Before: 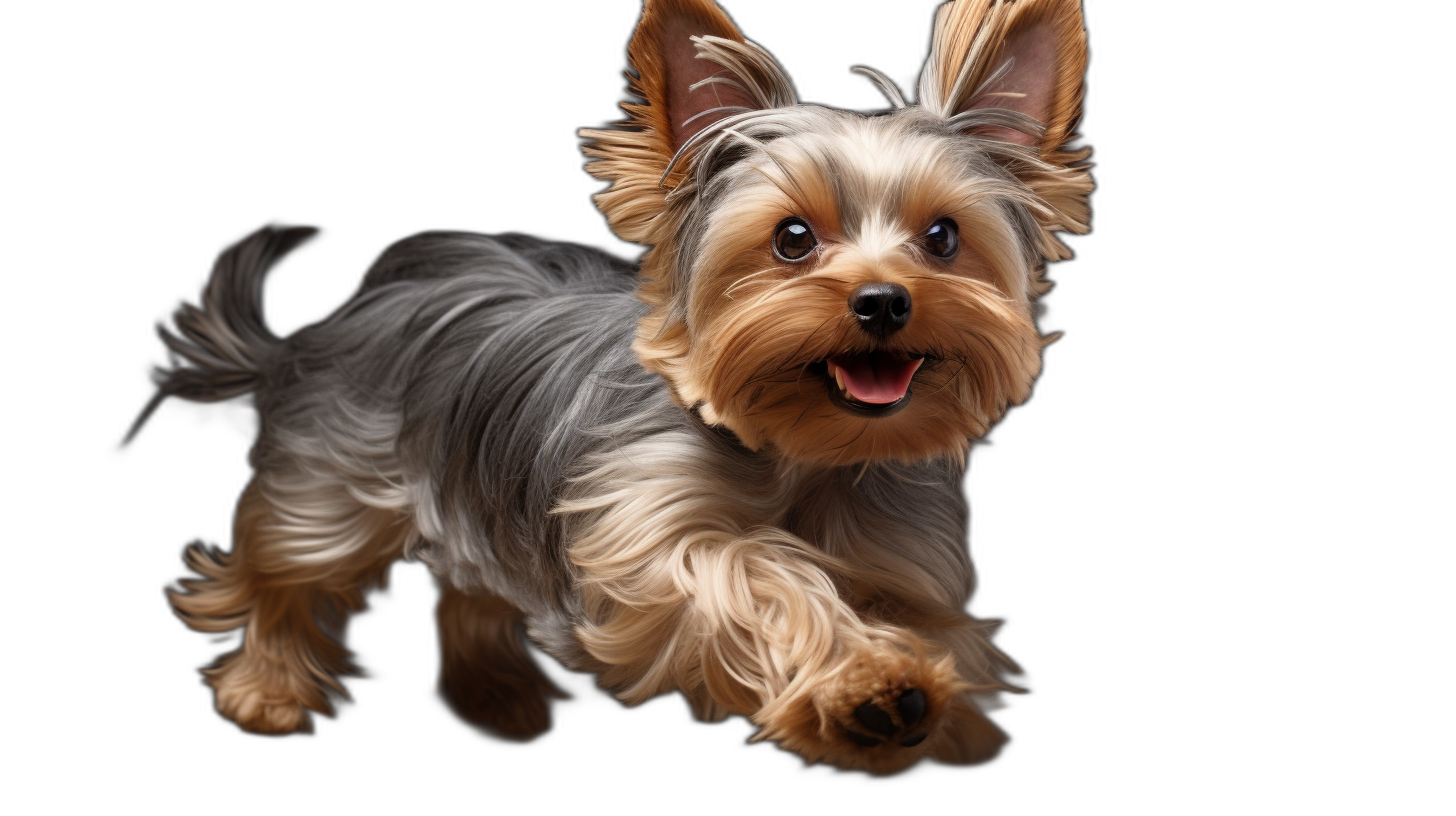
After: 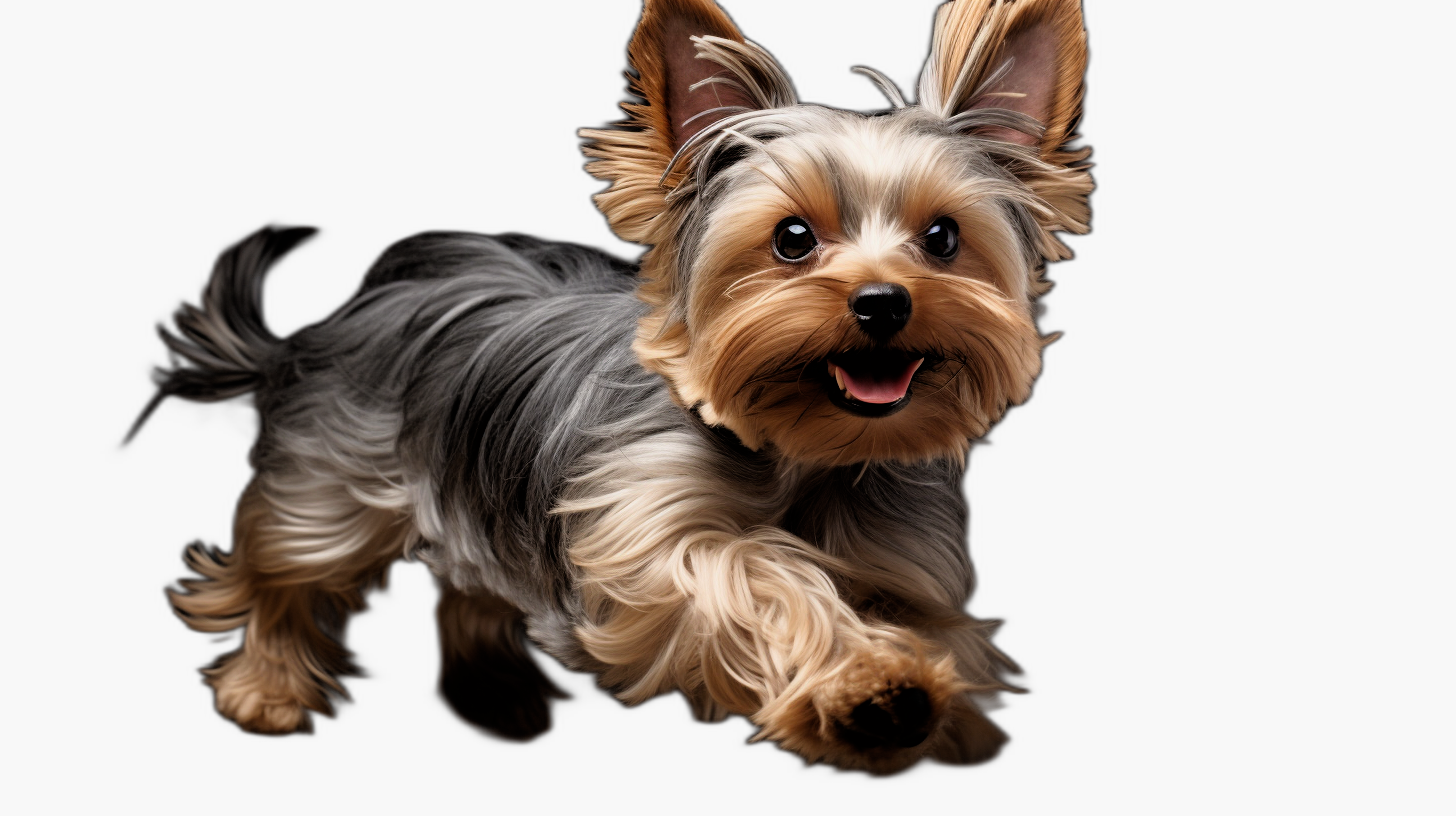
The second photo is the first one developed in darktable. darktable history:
filmic rgb: black relative exposure -4.94 EV, white relative exposure 2.82 EV, hardness 3.72
